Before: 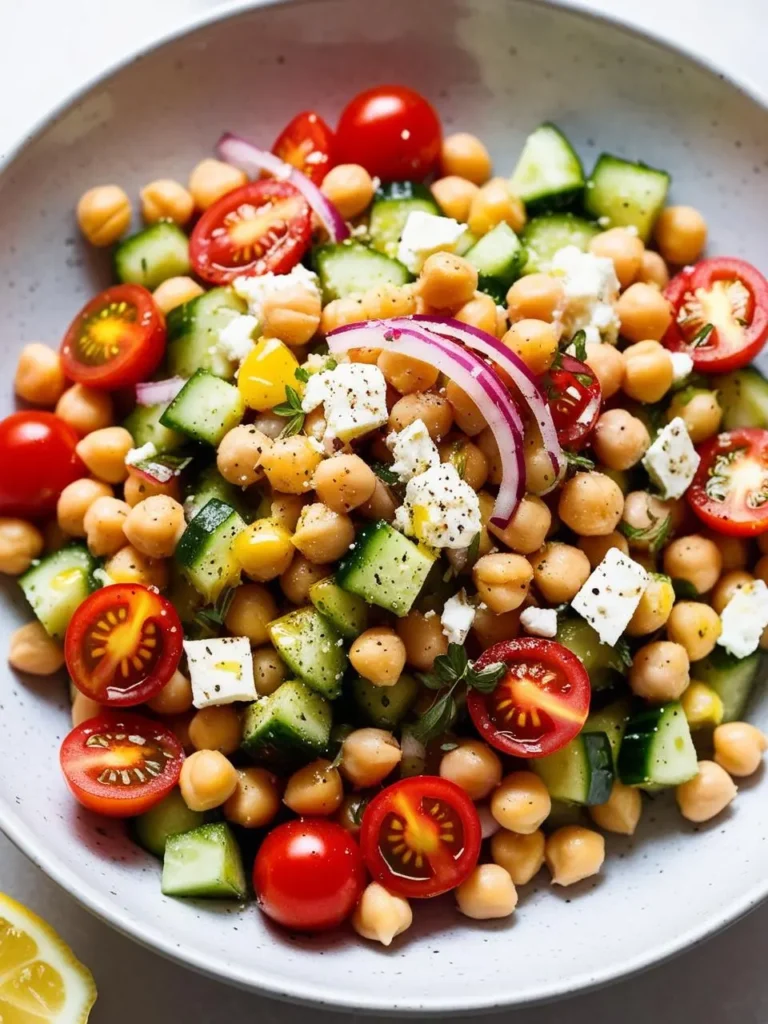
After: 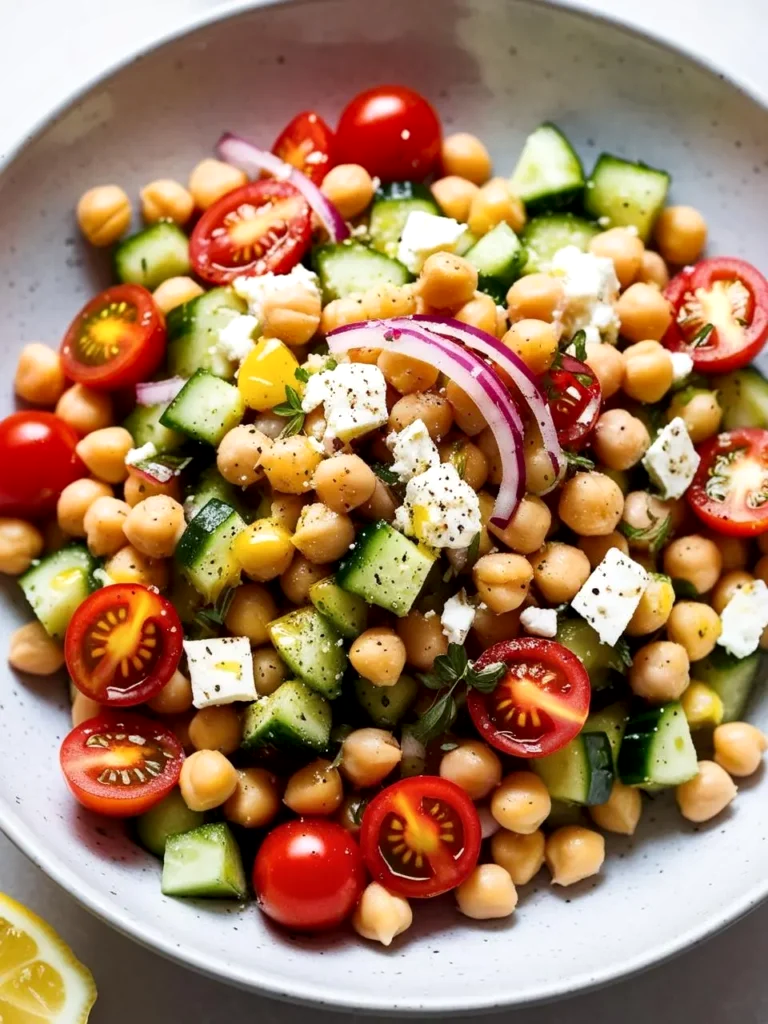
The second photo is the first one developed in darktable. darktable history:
local contrast: mode bilateral grid, contrast 20, coarseness 100, detail 150%, midtone range 0.2
